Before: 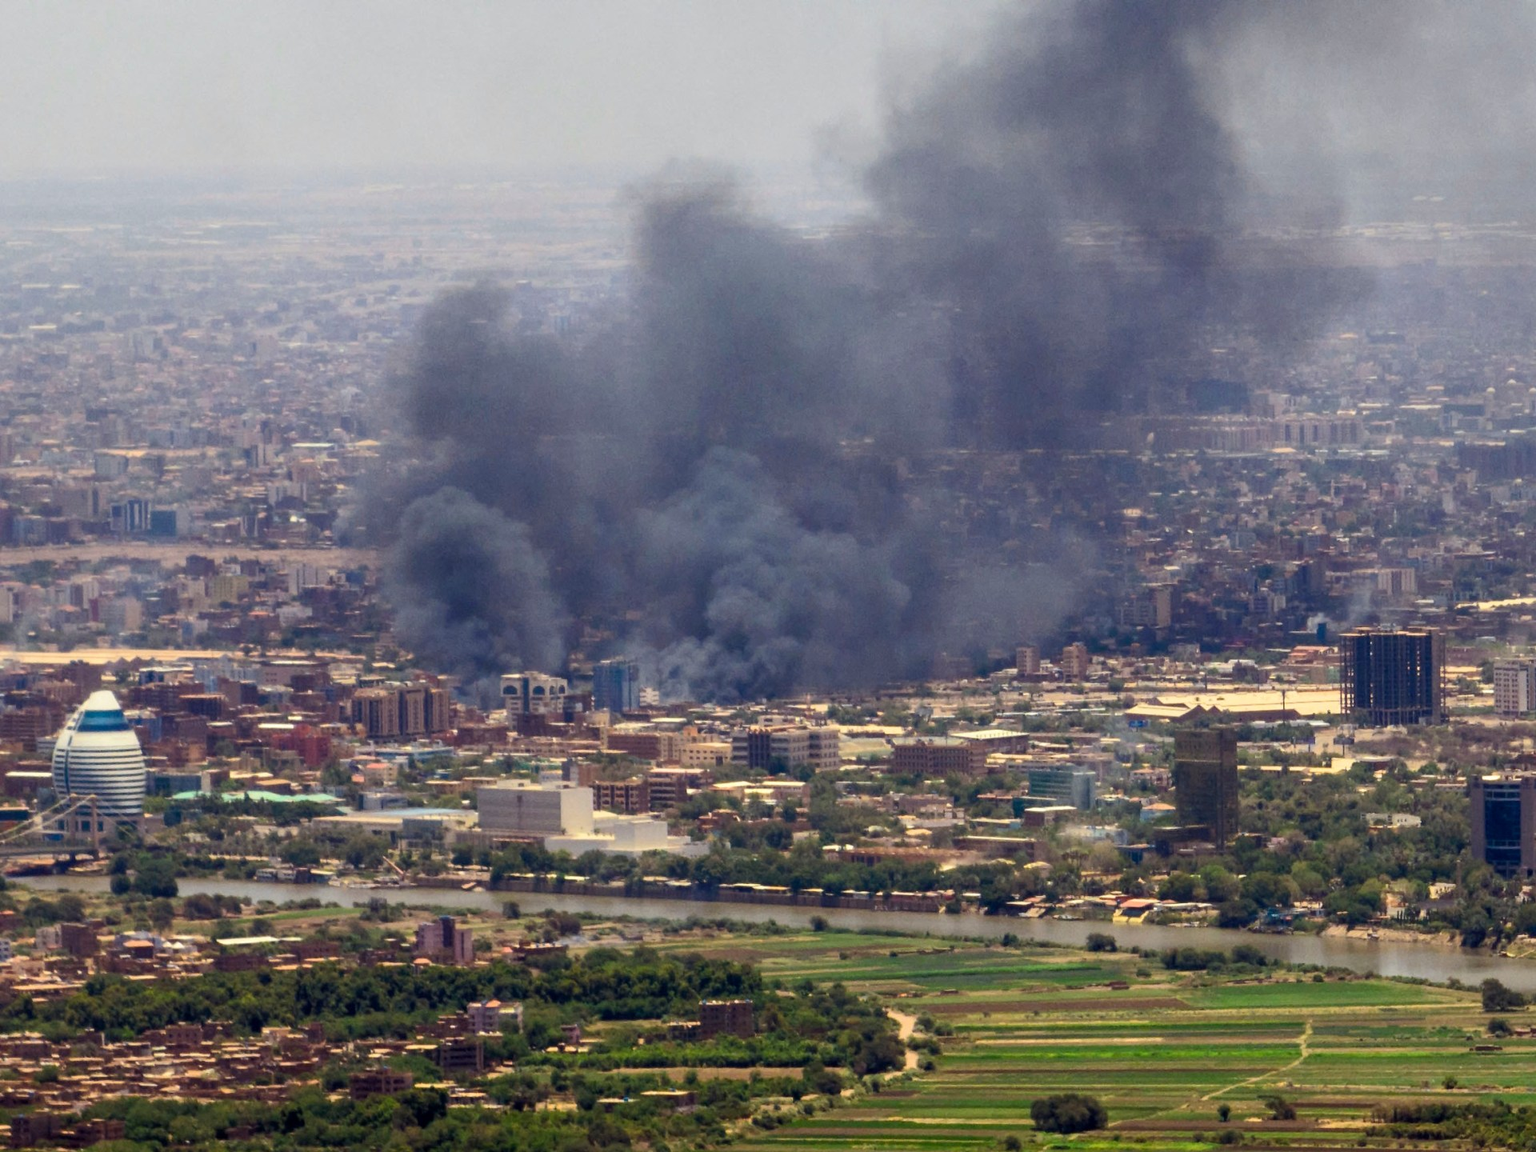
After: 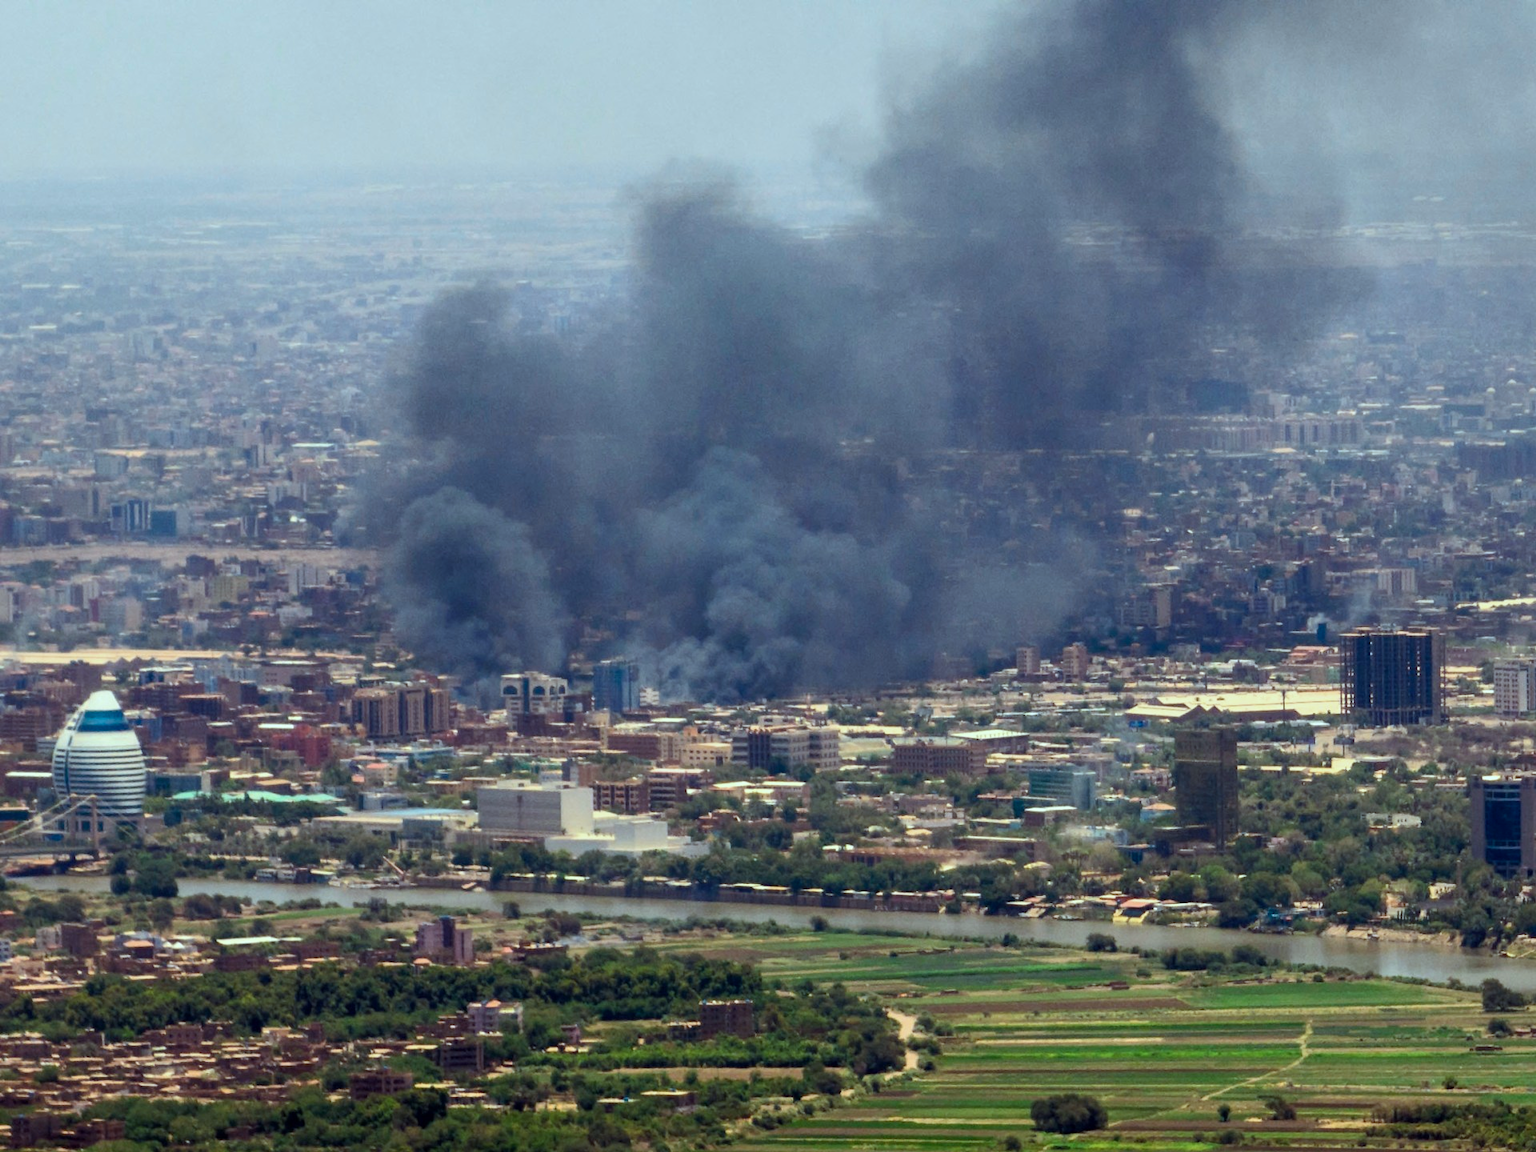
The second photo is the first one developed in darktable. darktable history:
color correction: highlights a* -10.27, highlights b* -10.26
